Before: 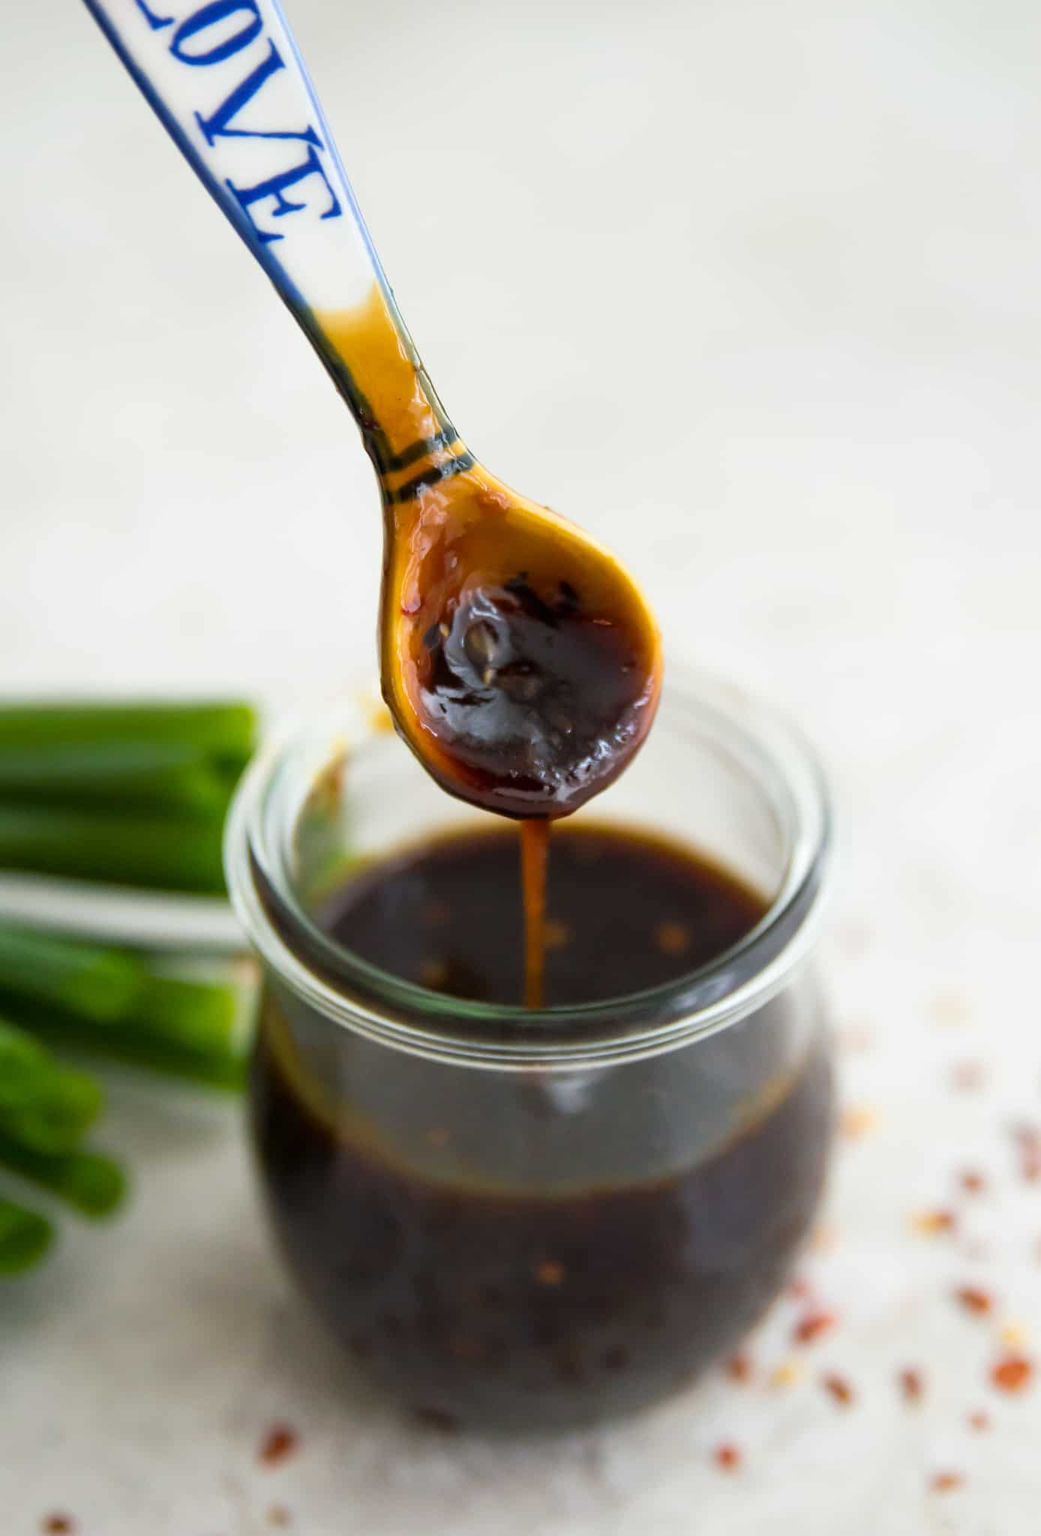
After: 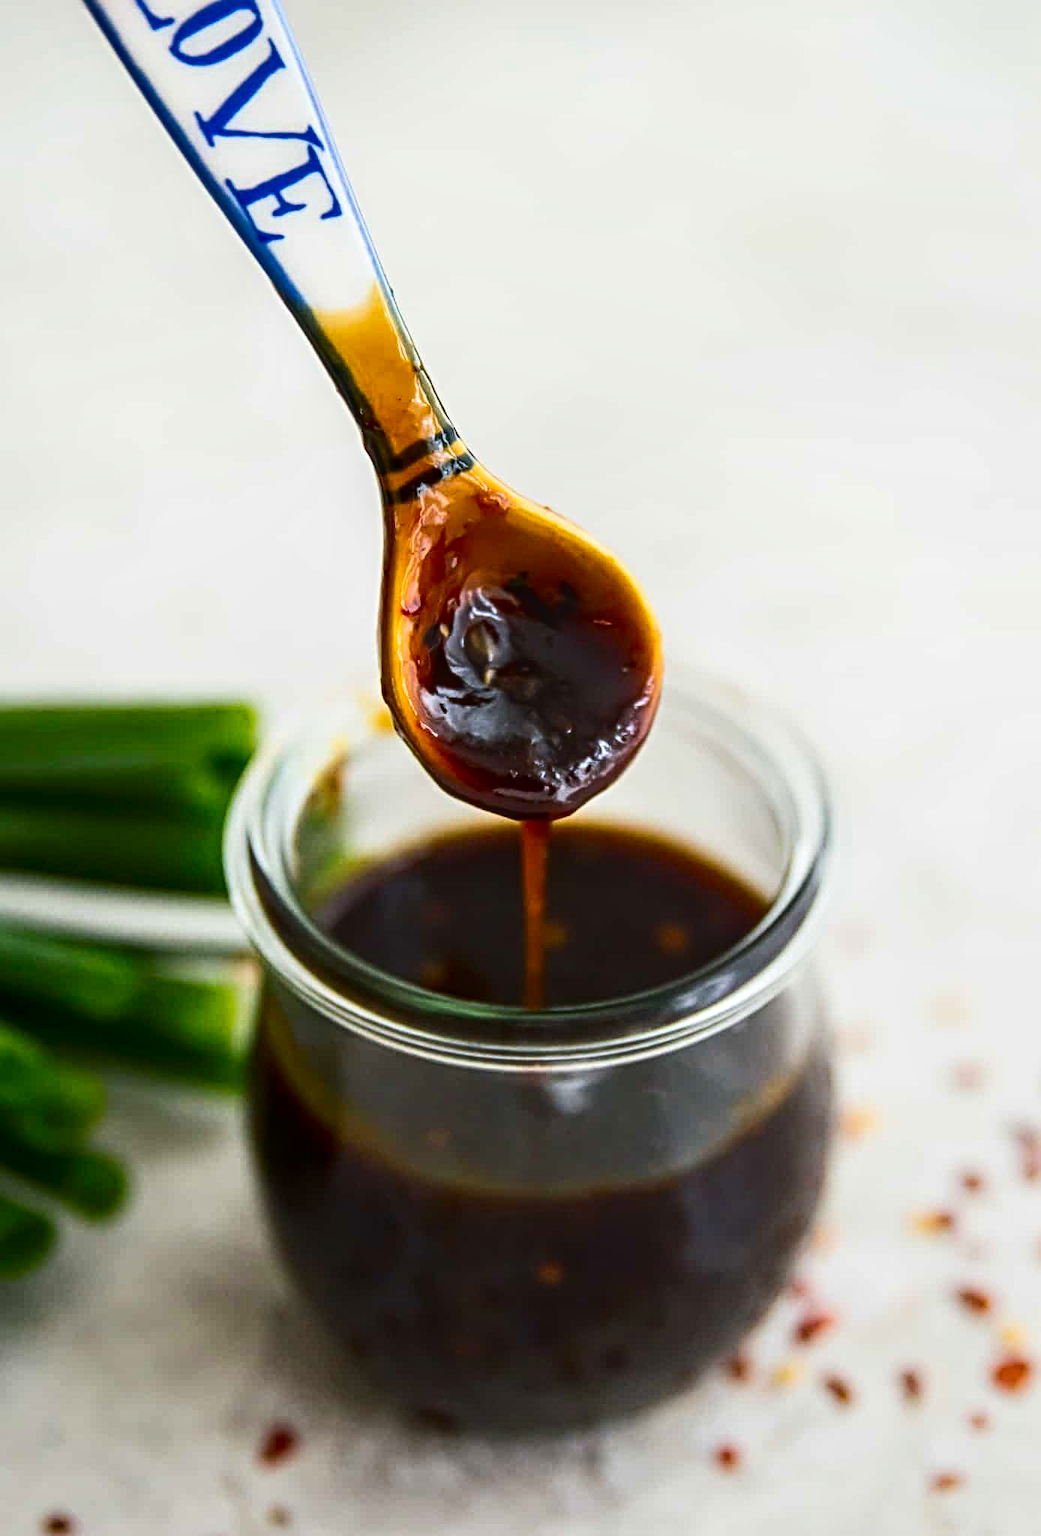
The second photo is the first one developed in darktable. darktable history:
contrast brightness saturation: contrast 0.214, brightness -0.104, saturation 0.209
sharpen: radius 4.919
local contrast: on, module defaults
